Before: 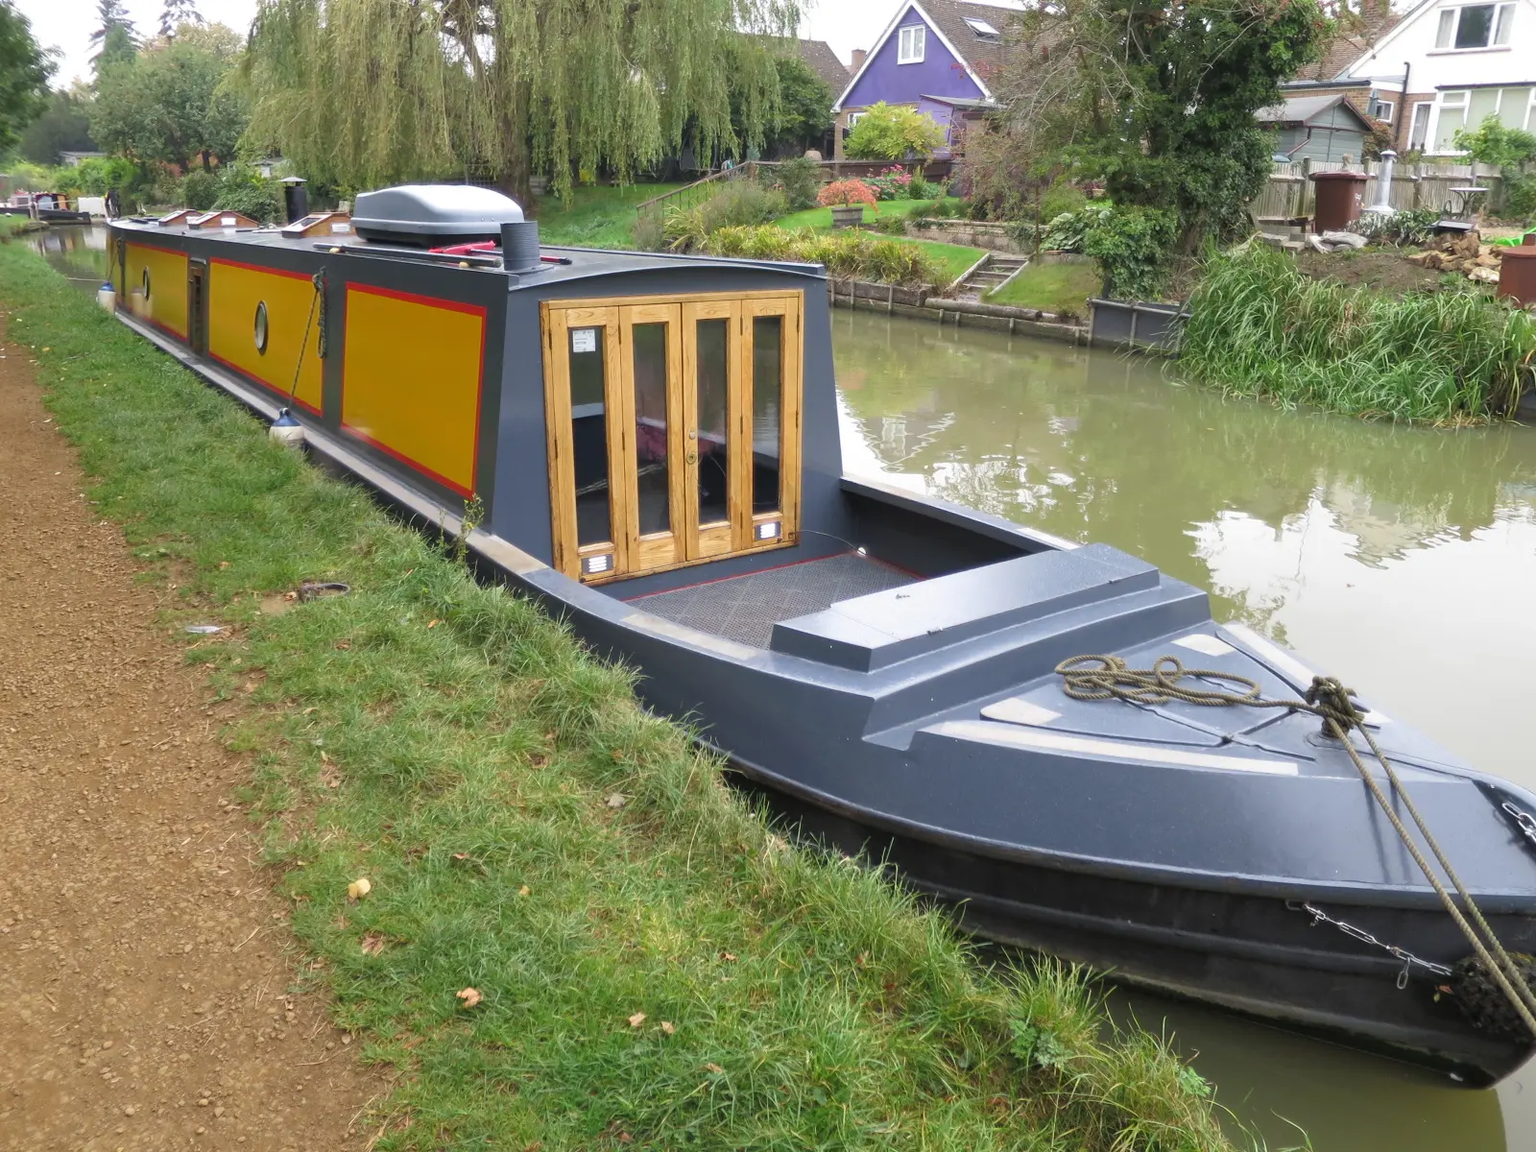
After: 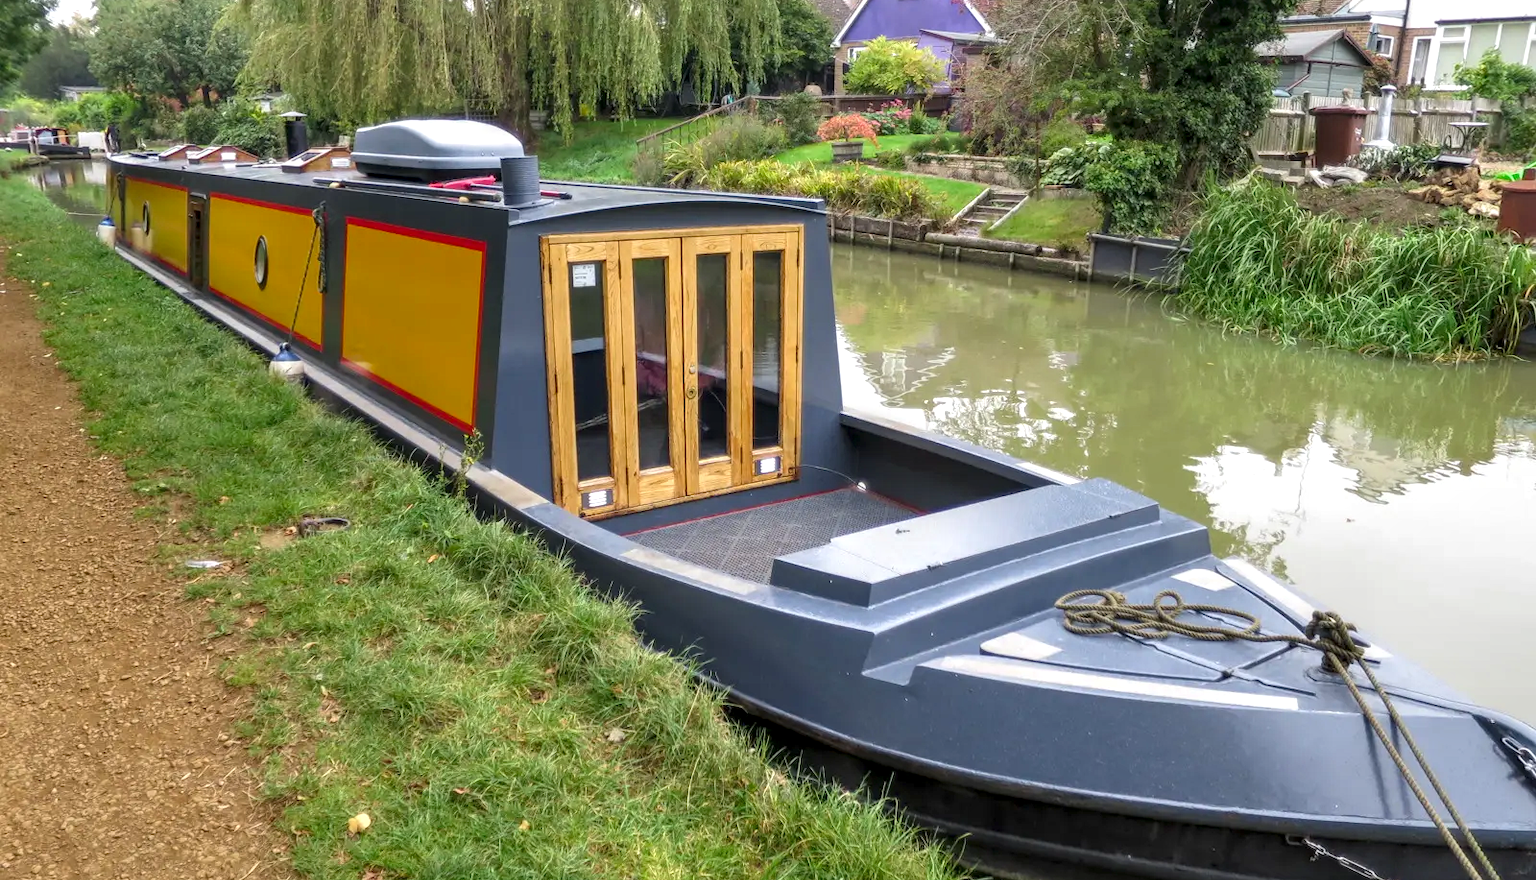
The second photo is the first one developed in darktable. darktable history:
contrast brightness saturation: saturation 0.184
local contrast: highlights 21%, detail 150%
crop: top 5.7%, bottom 17.88%
